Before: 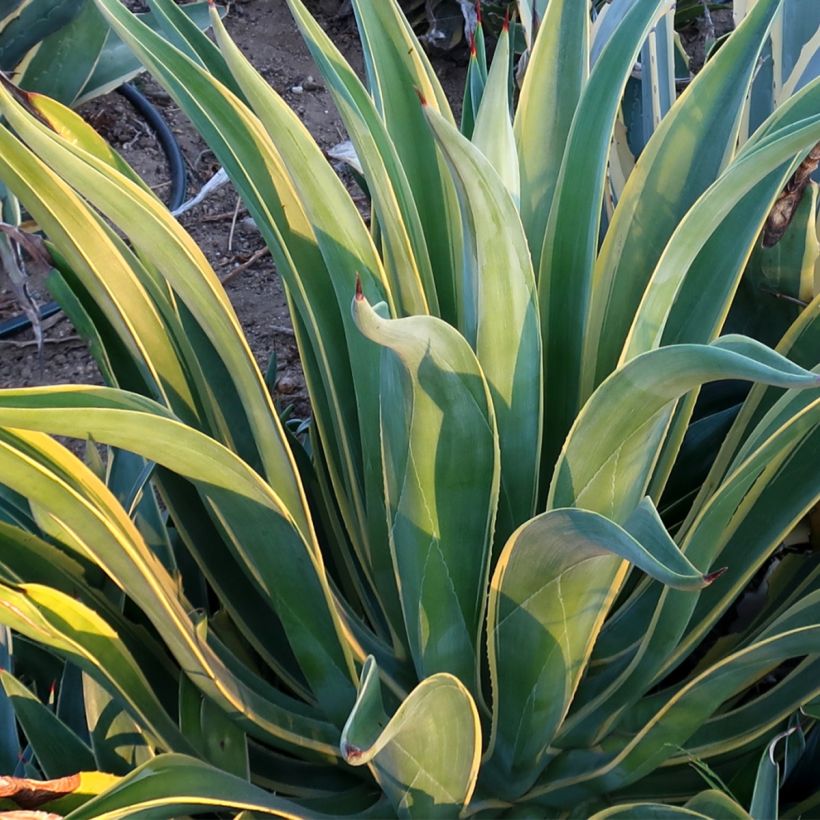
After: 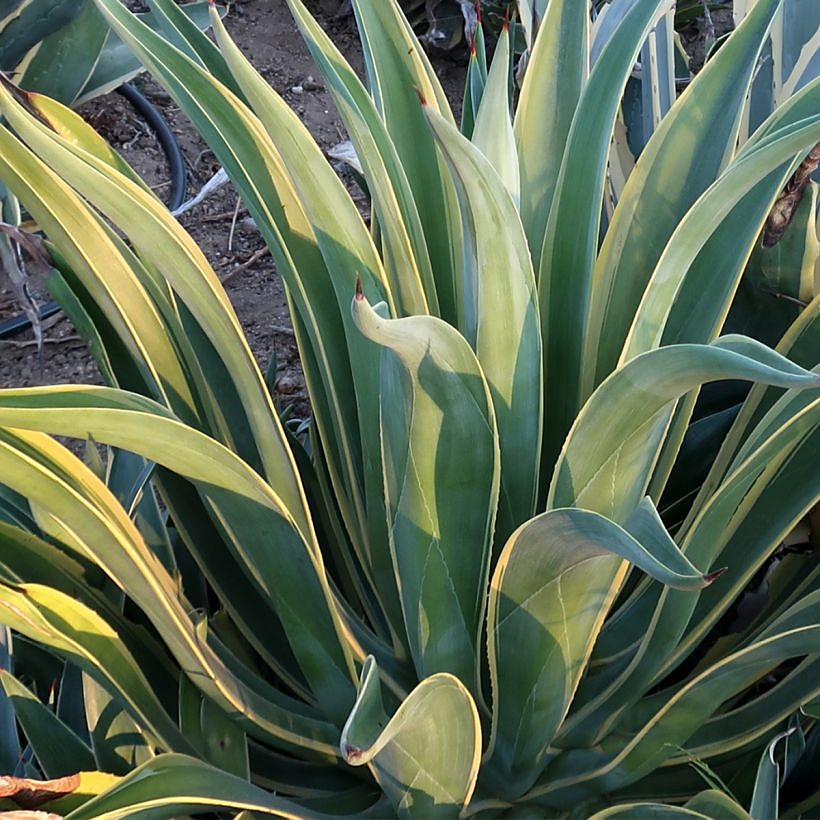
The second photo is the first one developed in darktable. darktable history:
sharpen: radius 0.969, amount 0.604
color contrast: green-magenta contrast 0.84, blue-yellow contrast 0.86
